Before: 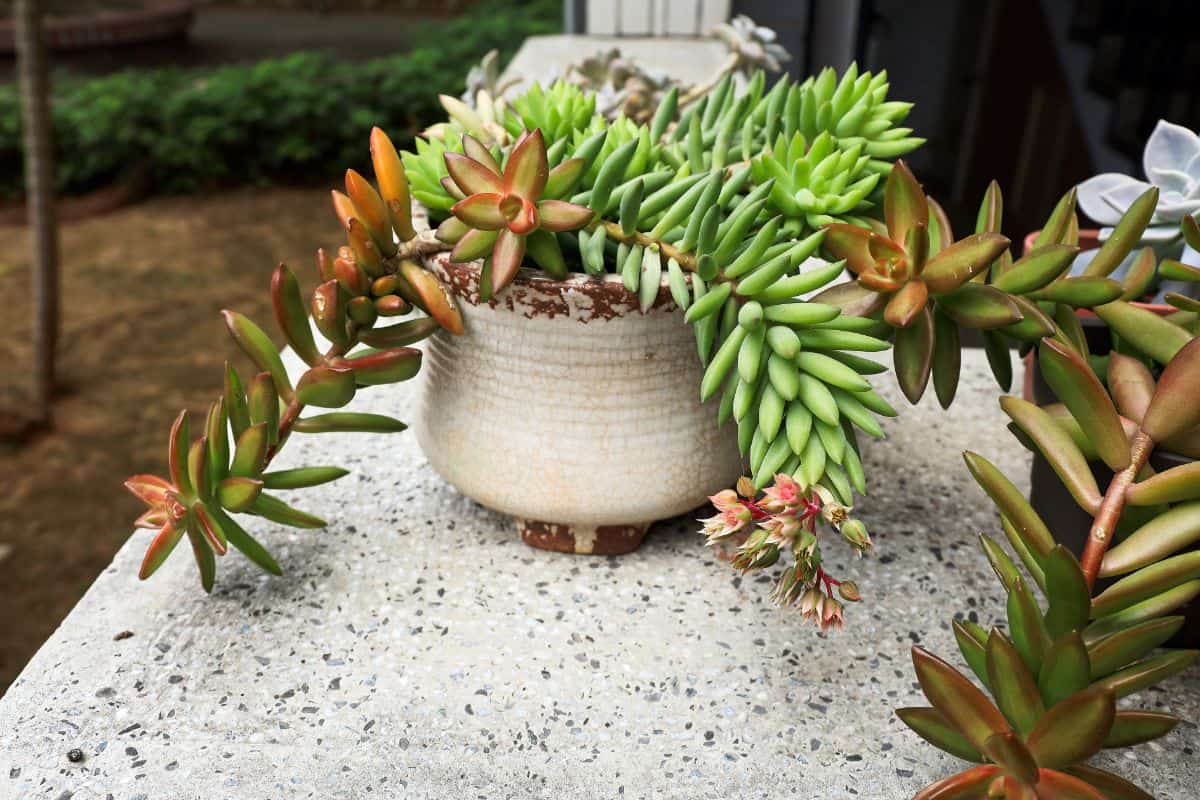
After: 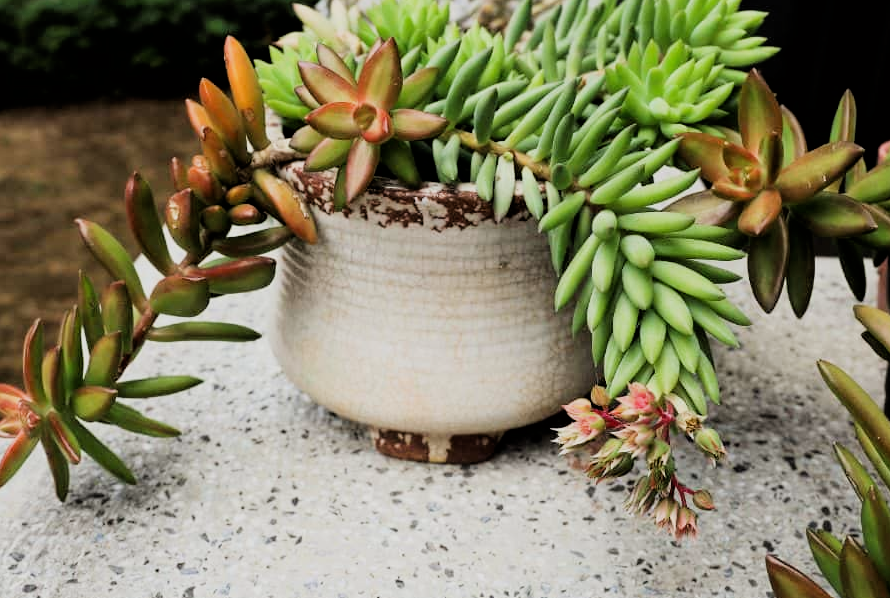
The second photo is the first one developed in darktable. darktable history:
filmic rgb: black relative exposure -5.05 EV, white relative exposure 3.99 EV, hardness 2.88, contrast 1.189, highlights saturation mix -29.3%
crop and rotate: left 12.221%, top 11.405%, right 13.539%, bottom 13.768%
